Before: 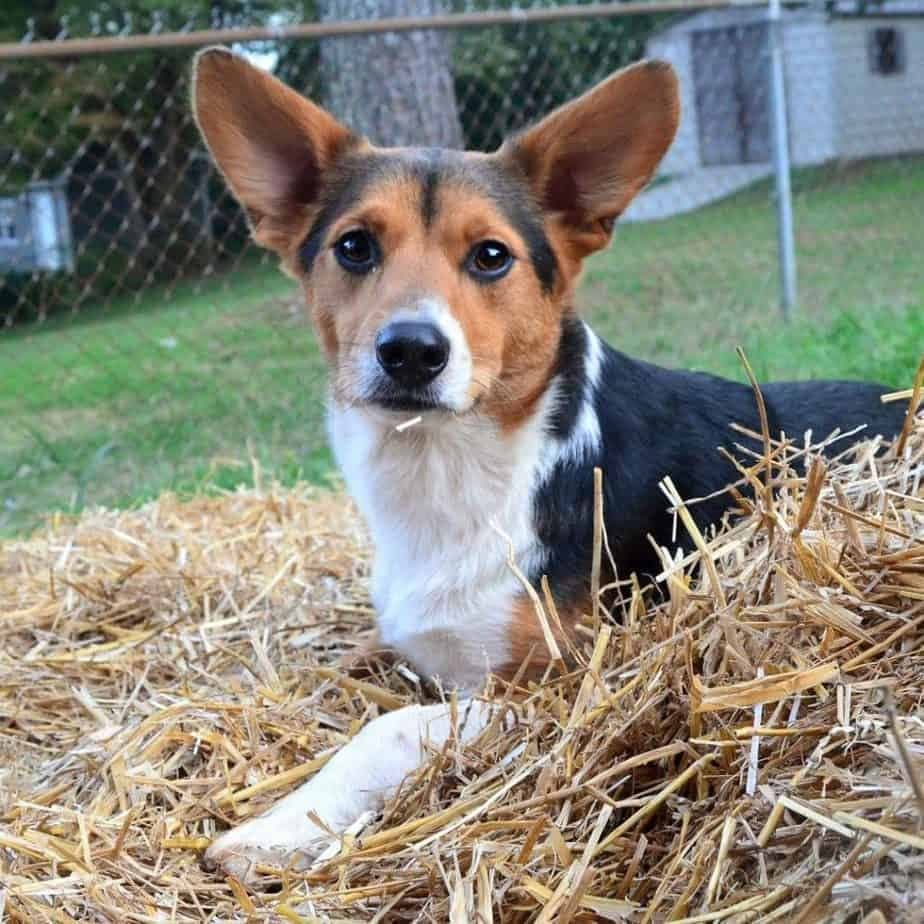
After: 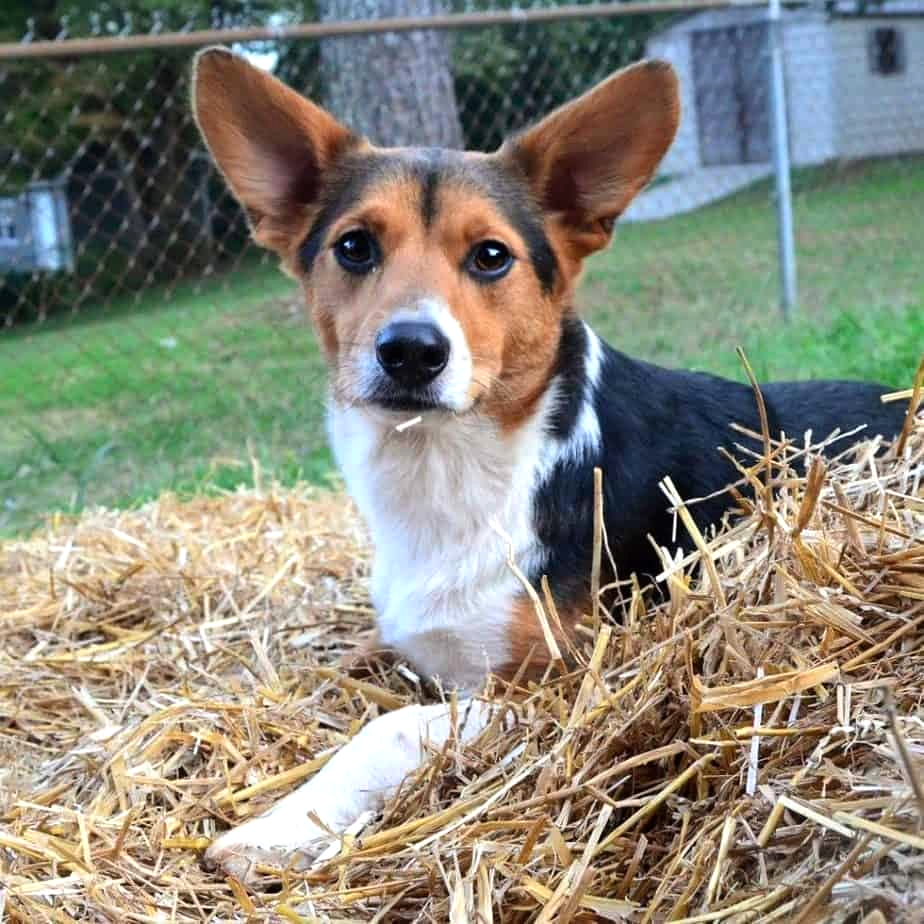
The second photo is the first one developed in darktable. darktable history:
color balance: contrast 10%
